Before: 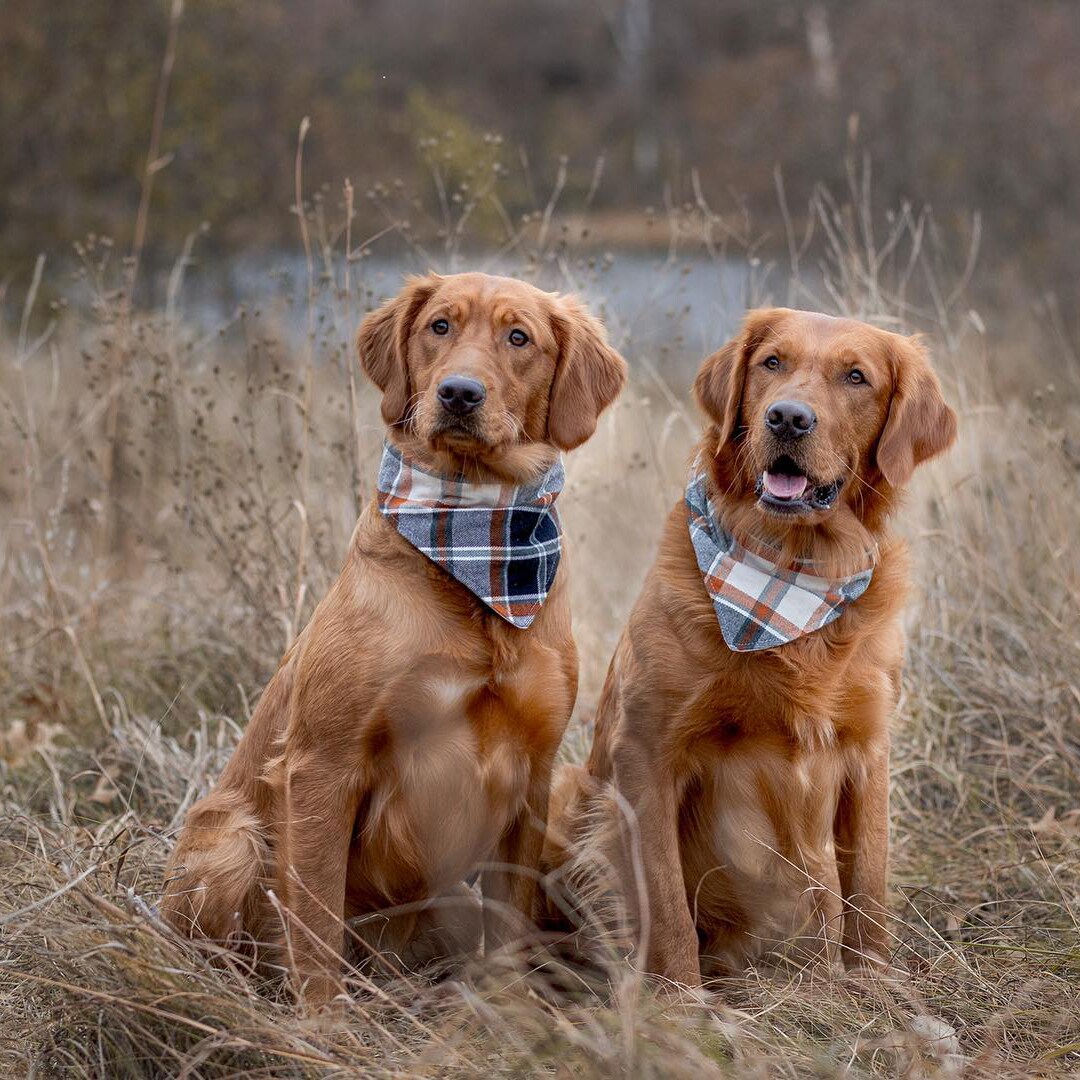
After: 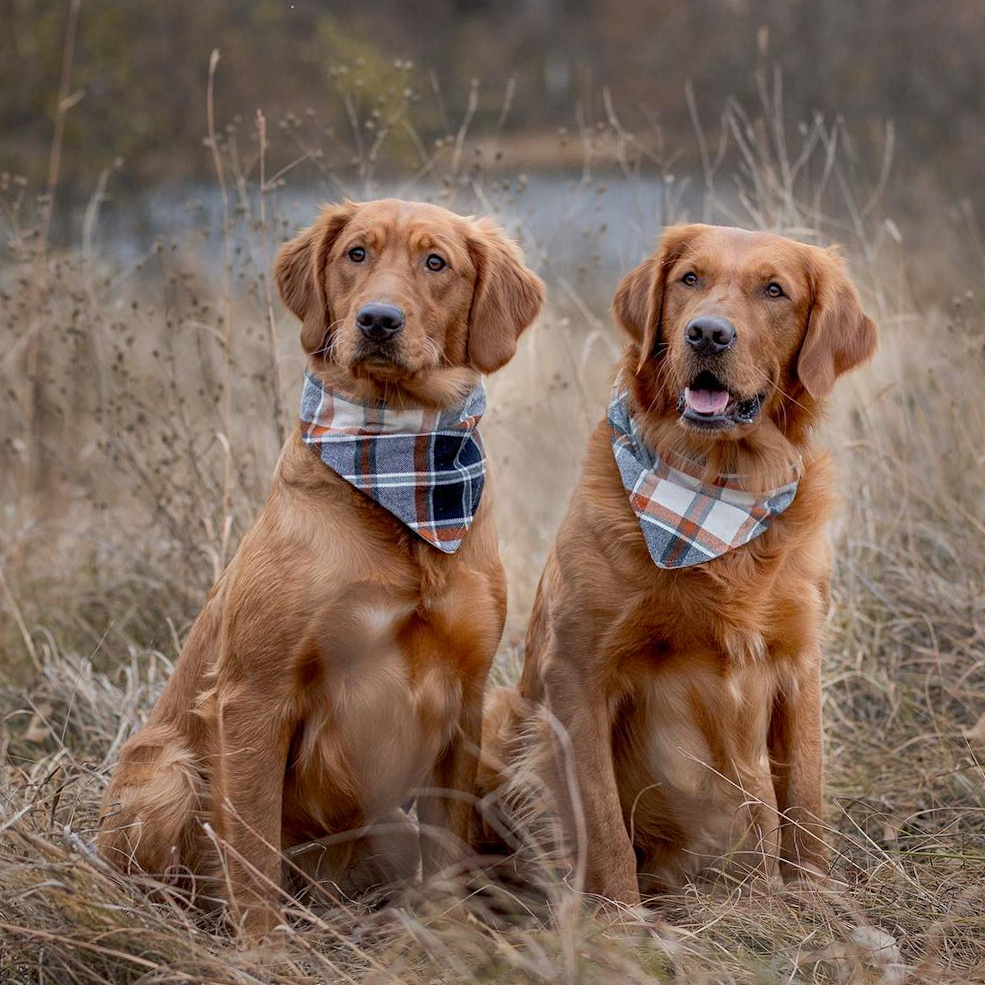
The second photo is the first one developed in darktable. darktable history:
tone equalizer: on, module defaults
crop and rotate: angle 1.96°, left 5.673%, top 5.673%
shadows and highlights: shadows -20, white point adjustment -2, highlights -35
